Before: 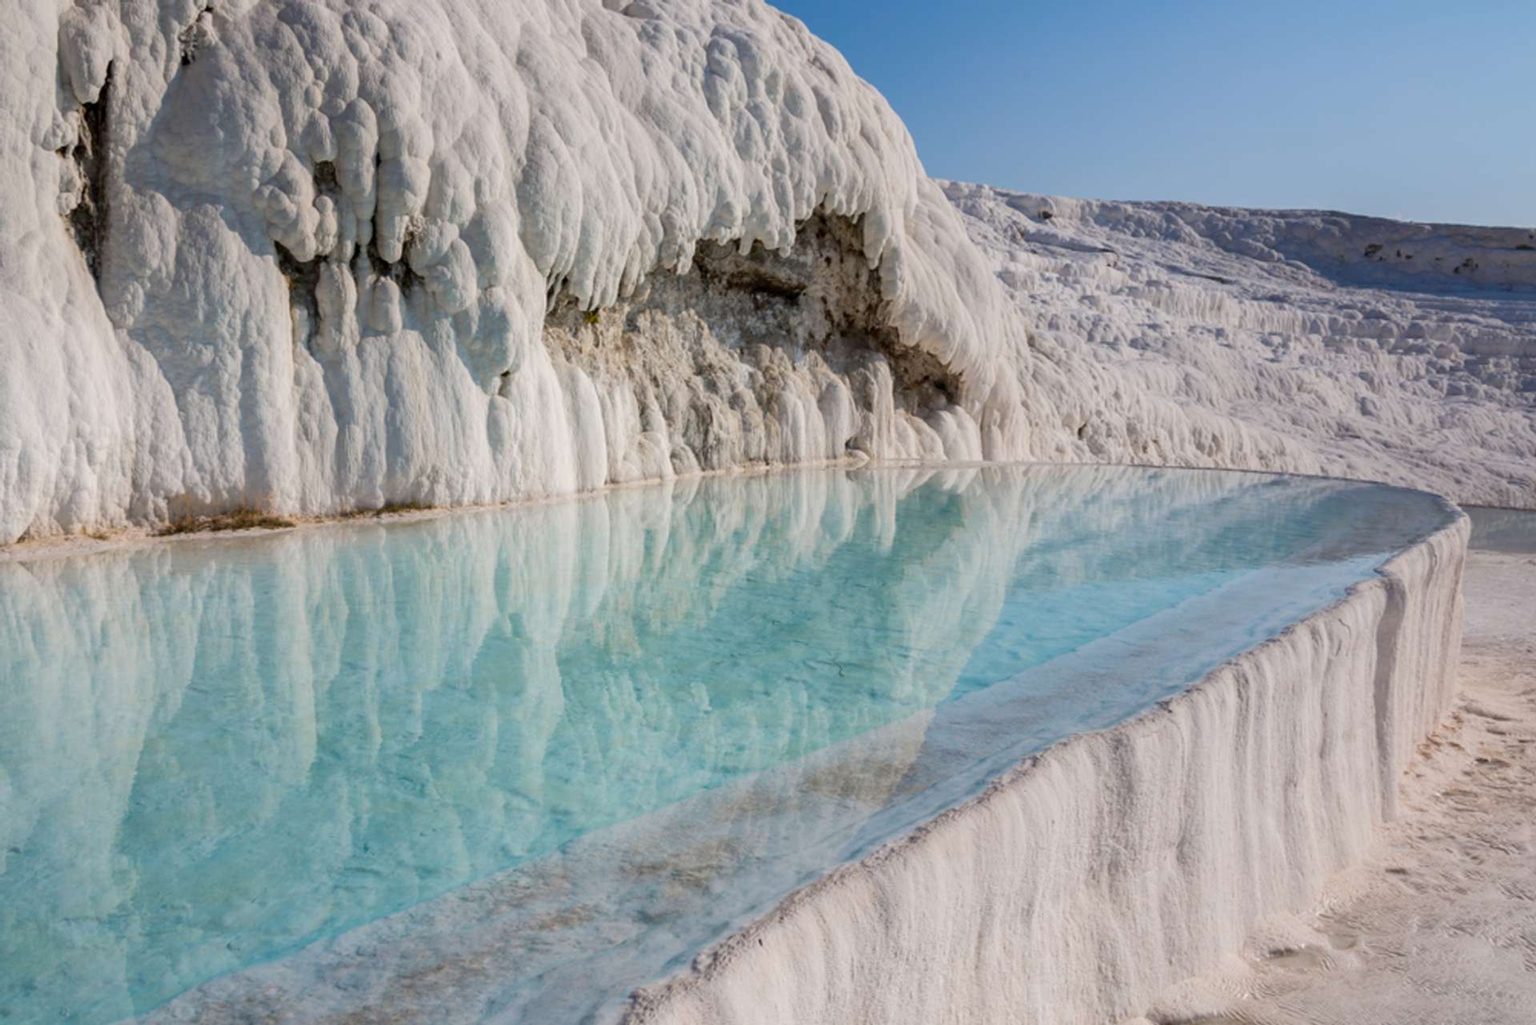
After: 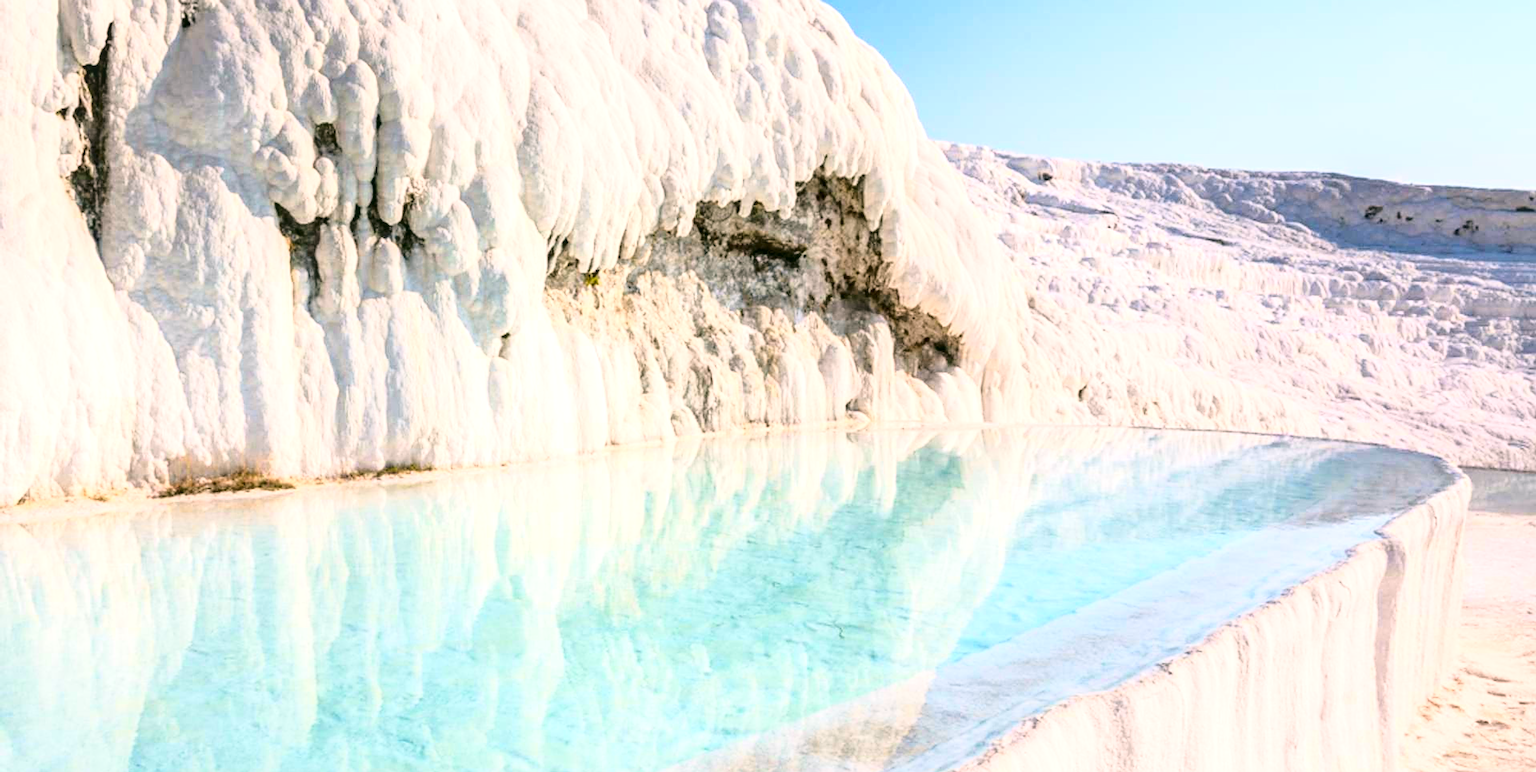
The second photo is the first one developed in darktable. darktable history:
exposure: black level correction 0, exposure 0.939 EV, compensate exposure bias true, compensate highlight preservation false
crop: top 3.752%, bottom 20.871%
color correction: highlights a* 4.44, highlights b* 4.97, shadows a* -7.16, shadows b* 4.61
base curve: curves: ch0 [(0, 0) (0.028, 0.03) (0.121, 0.232) (0.46, 0.748) (0.859, 0.968) (1, 1)]
local contrast: detail 118%
sharpen: on, module defaults
